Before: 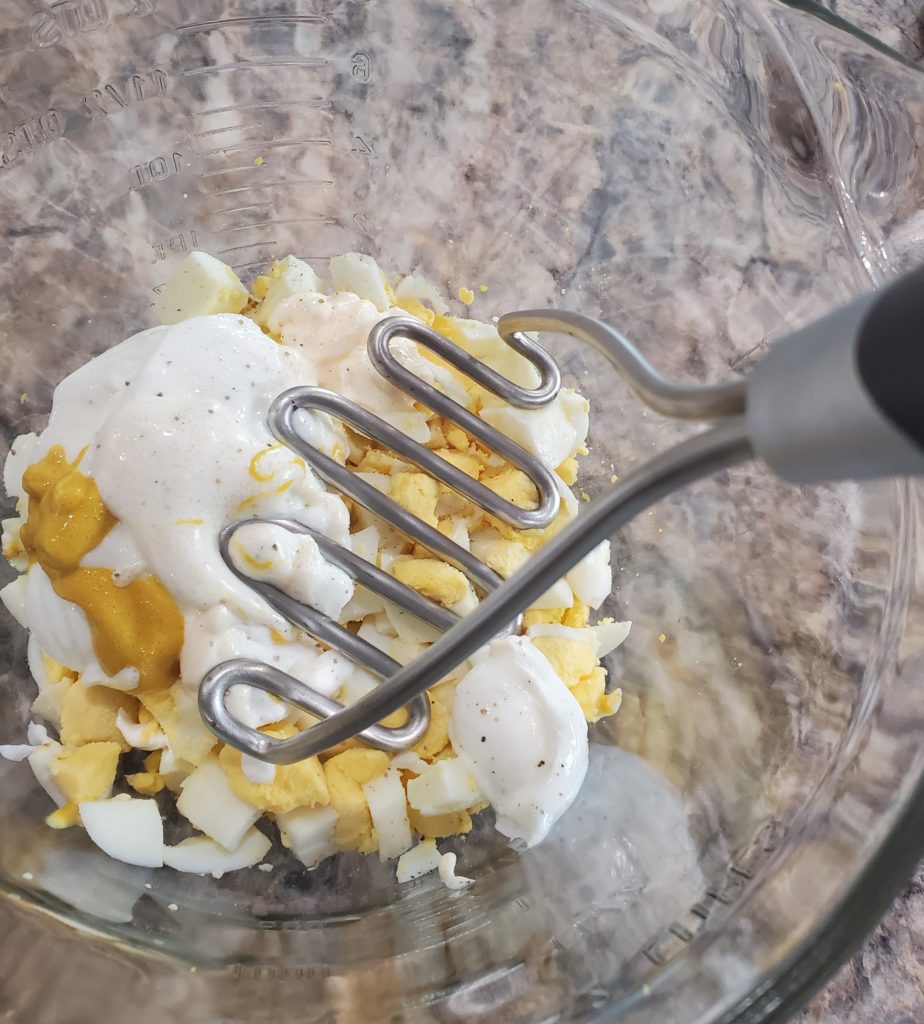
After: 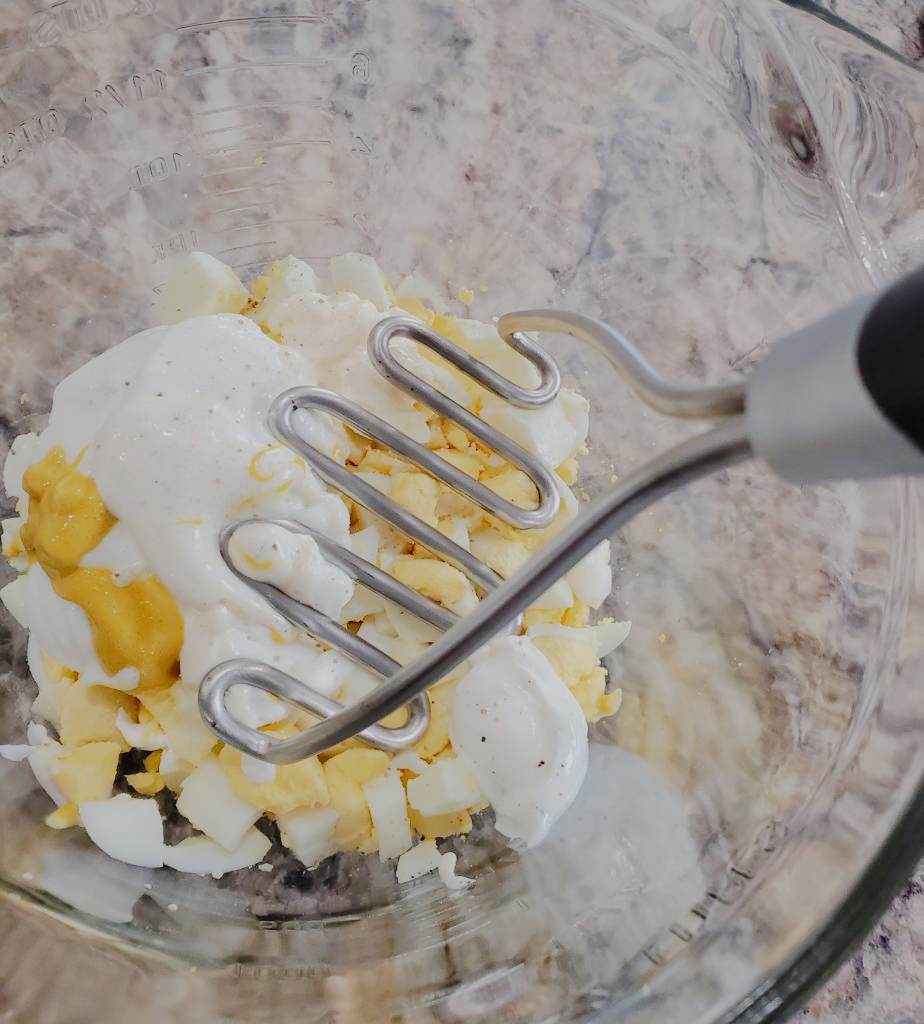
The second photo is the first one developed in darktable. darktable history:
tone curve: curves: ch0 [(0, 0) (0.003, 0.021) (0.011, 0.021) (0.025, 0.021) (0.044, 0.033) (0.069, 0.053) (0.1, 0.08) (0.136, 0.114) (0.177, 0.171) (0.224, 0.246) (0.277, 0.332) (0.335, 0.424) (0.399, 0.496) (0.468, 0.561) (0.543, 0.627) (0.623, 0.685) (0.709, 0.741) (0.801, 0.813) (0.898, 0.902) (1, 1)], preserve colors none
filmic rgb: black relative exposure -7.65 EV, white relative exposure 4.56 EV, hardness 3.61, color science v6 (2022)
rgb curve: curves: ch0 [(0, 0) (0.175, 0.154) (0.785, 0.663) (1, 1)]
